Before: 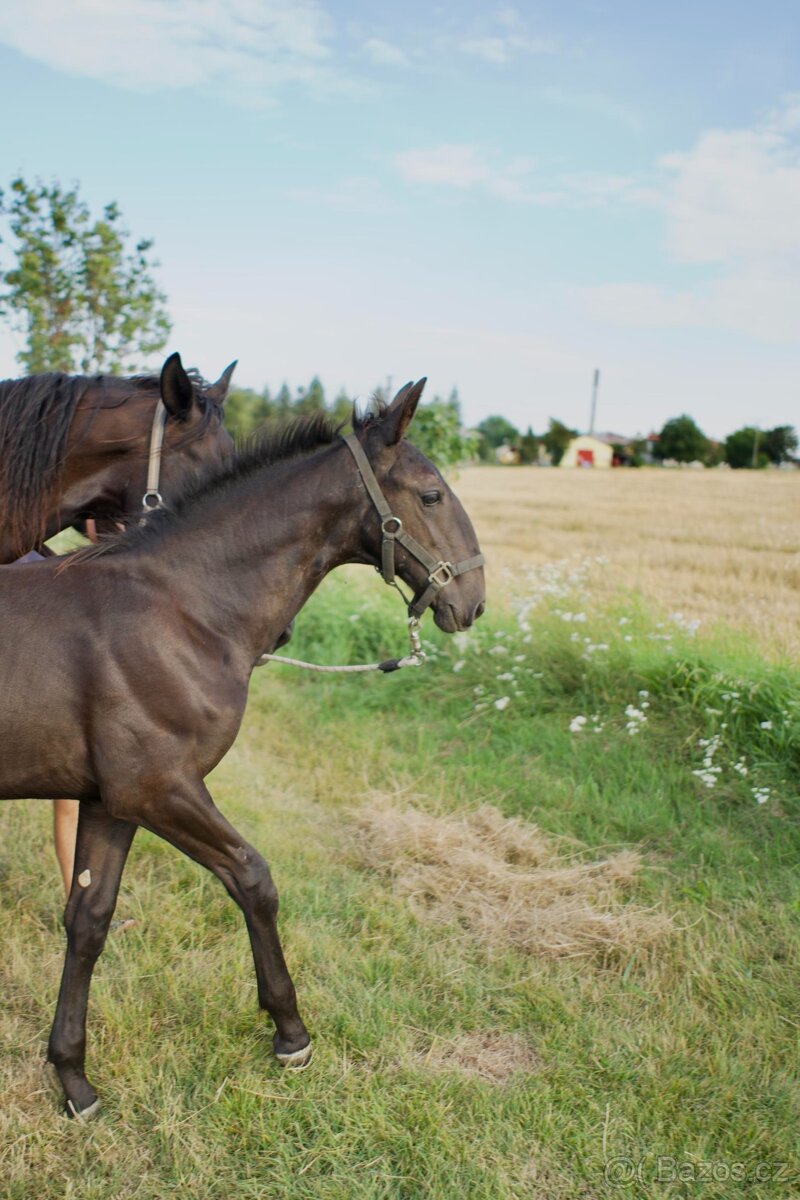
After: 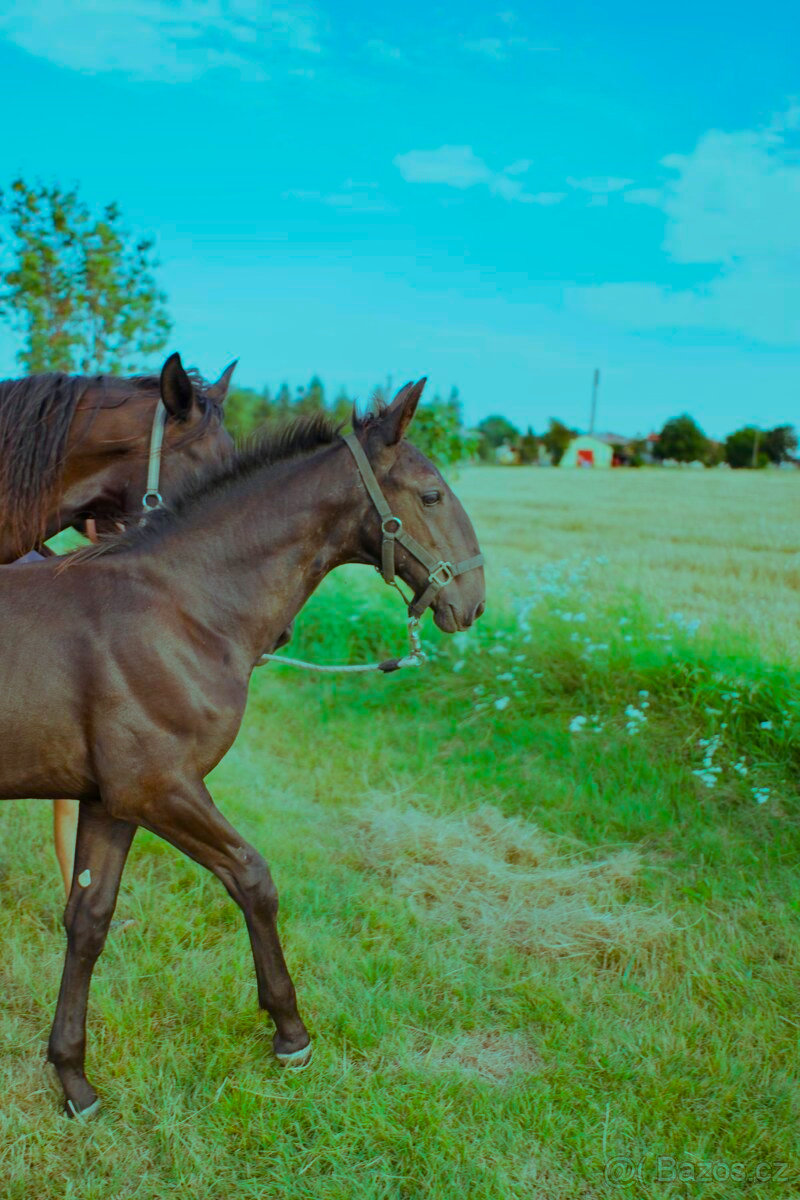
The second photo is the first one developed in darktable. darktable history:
color balance rgb: highlights gain › luminance -33.187%, highlights gain › chroma 5.702%, highlights gain › hue 215.07°, perceptual saturation grading › global saturation 36.317%, global vibrance 20%
